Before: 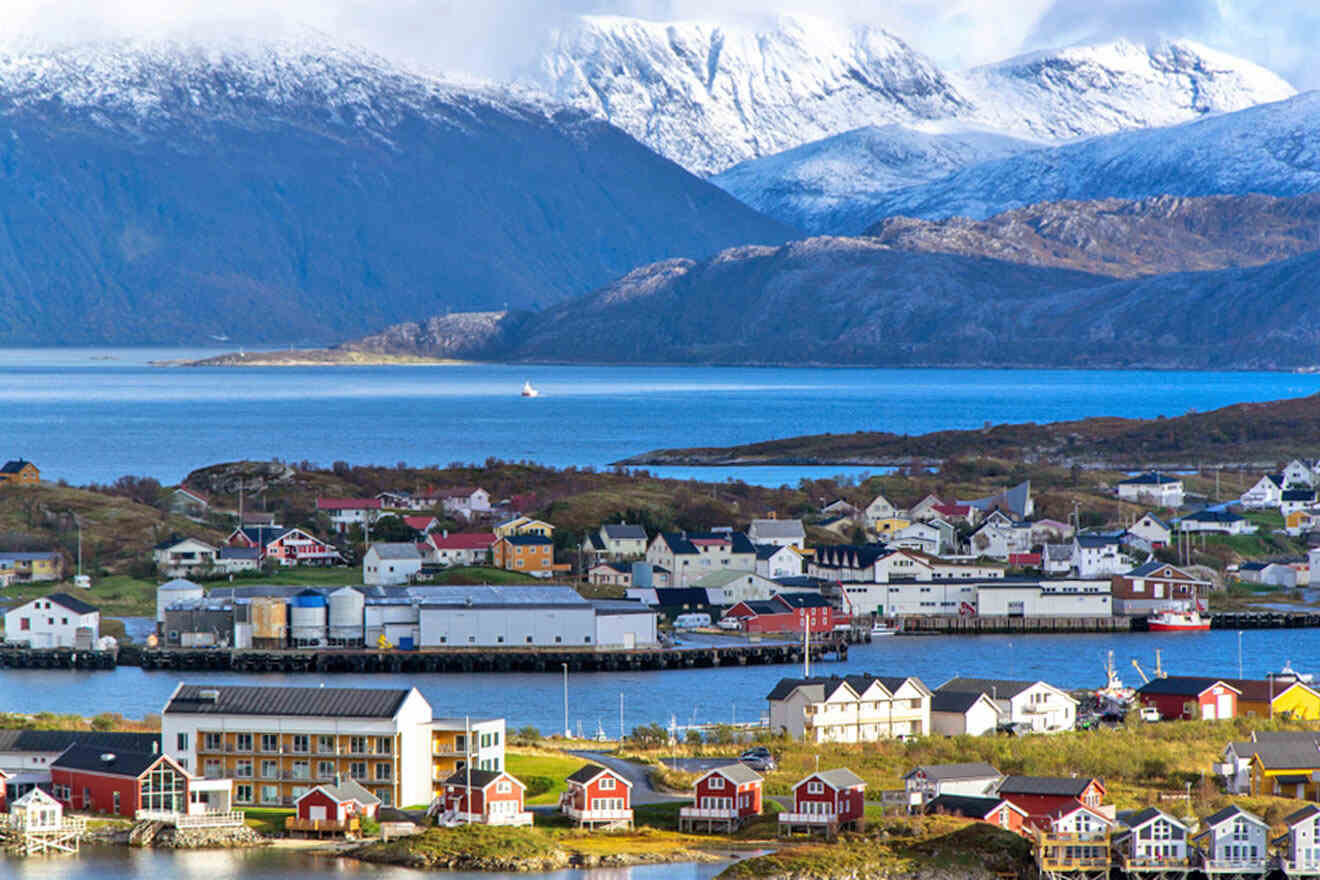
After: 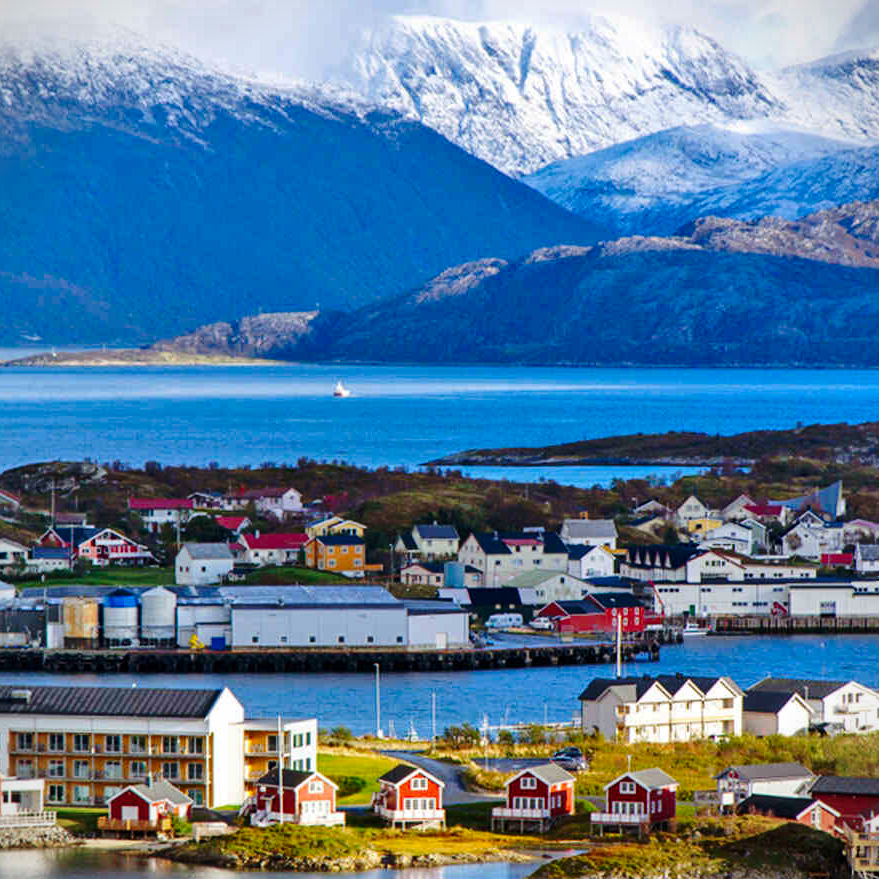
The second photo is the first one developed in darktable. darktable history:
base curve: curves: ch0 [(0, 0) (0.073, 0.04) (0.157, 0.139) (0.492, 0.492) (0.758, 0.758) (1, 1)], preserve colors none
vignetting: fall-off start 100%, fall-off radius 64.94%, automatic ratio true, unbound false
crop and rotate: left 14.292%, right 19.041%
color balance rgb: perceptual saturation grading › global saturation 20%, perceptual saturation grading › highlights -25%, perceptual saturation grading › shadows 25%
